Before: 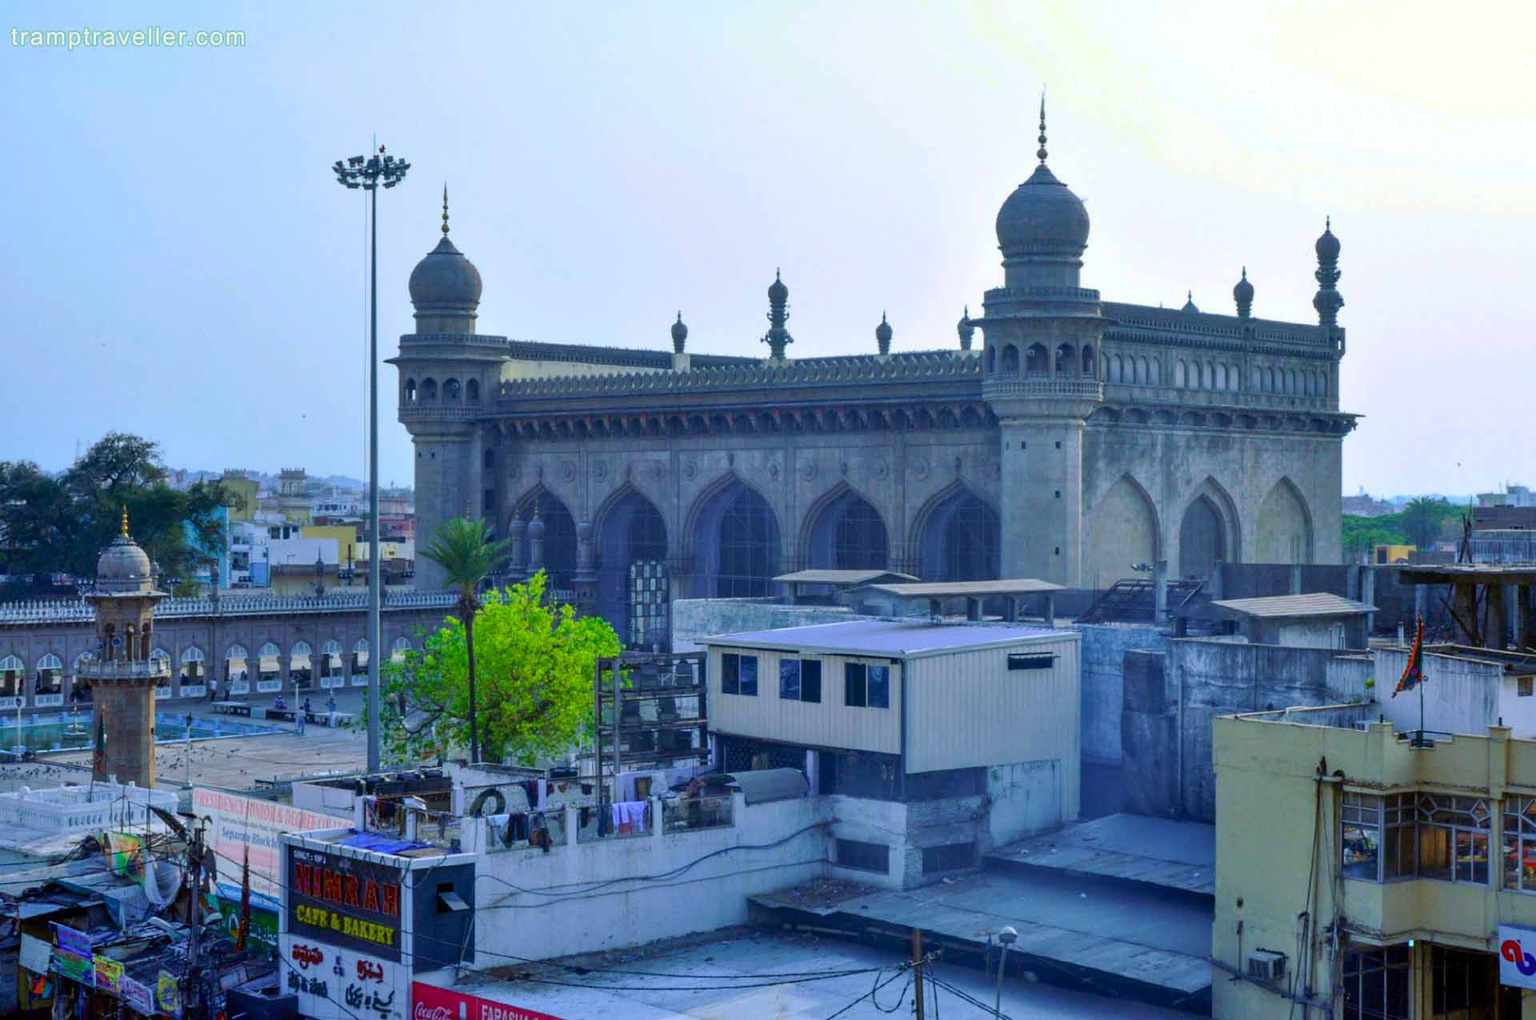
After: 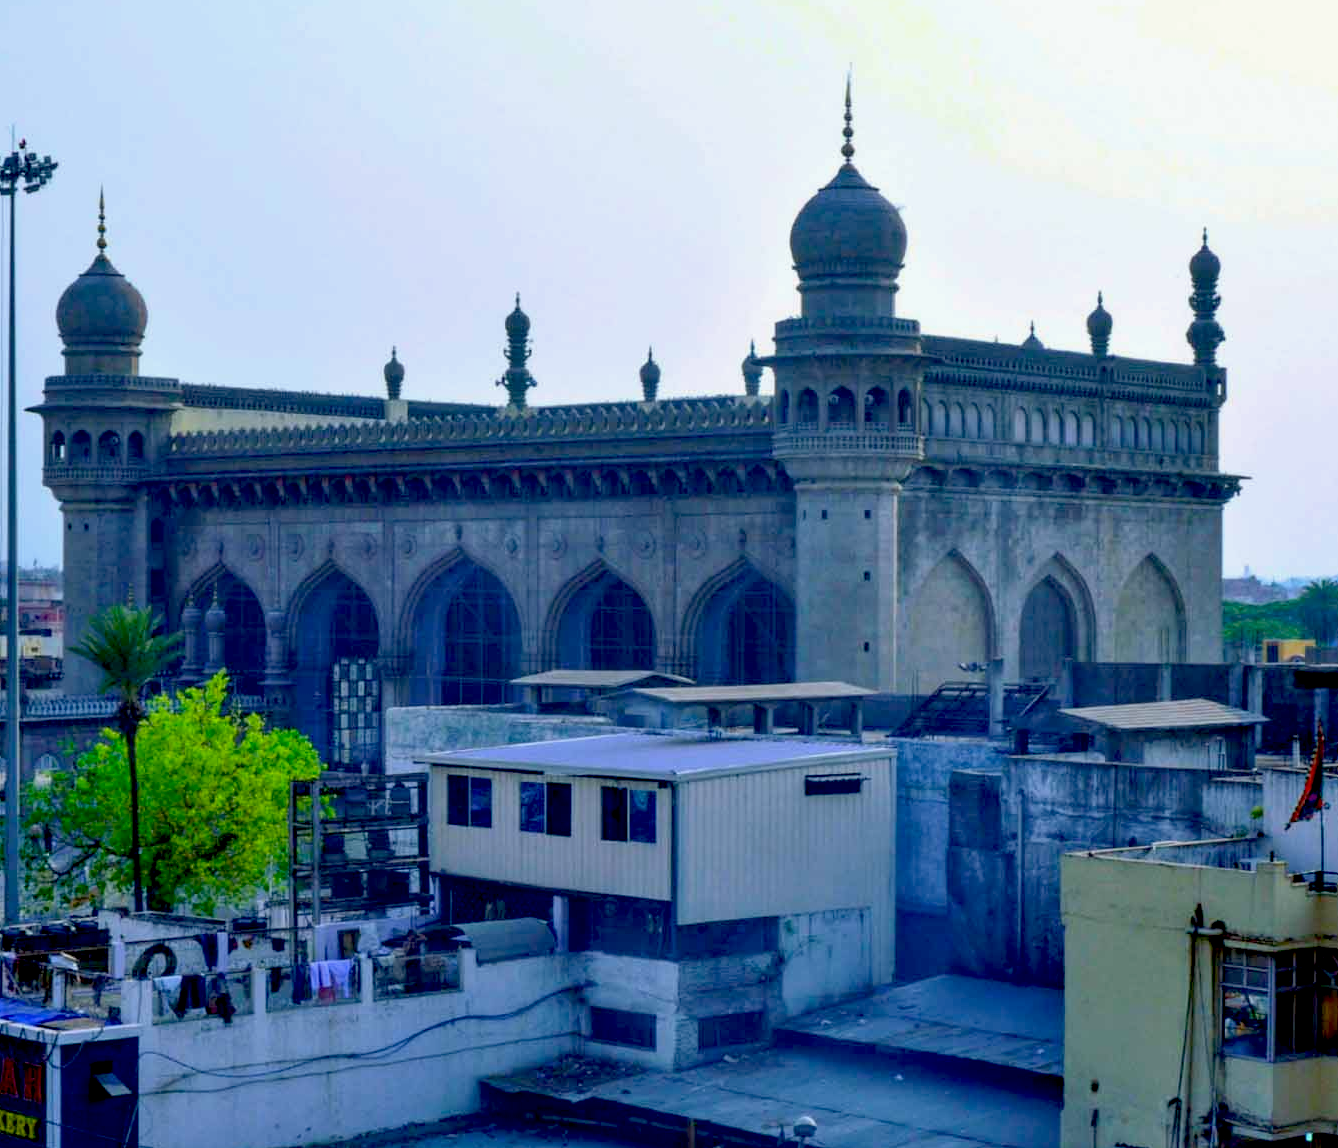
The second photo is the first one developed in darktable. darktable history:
crop and rotate: left 23.73%, top 3.367%, right 6.56%, bottom 6.526%
exposure: black level correction 0.029, exposure -0.078 EV, compensate highlight preservation false
